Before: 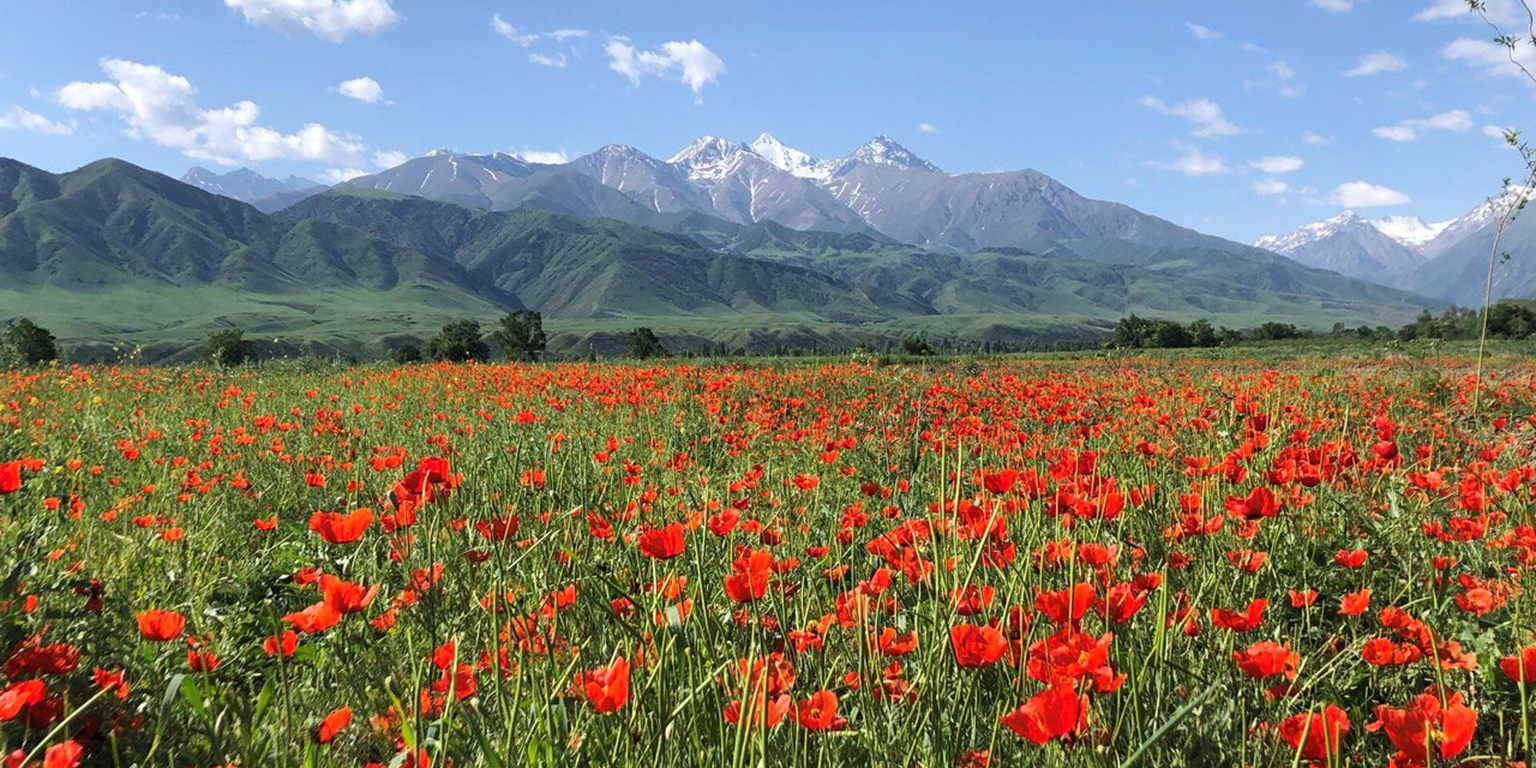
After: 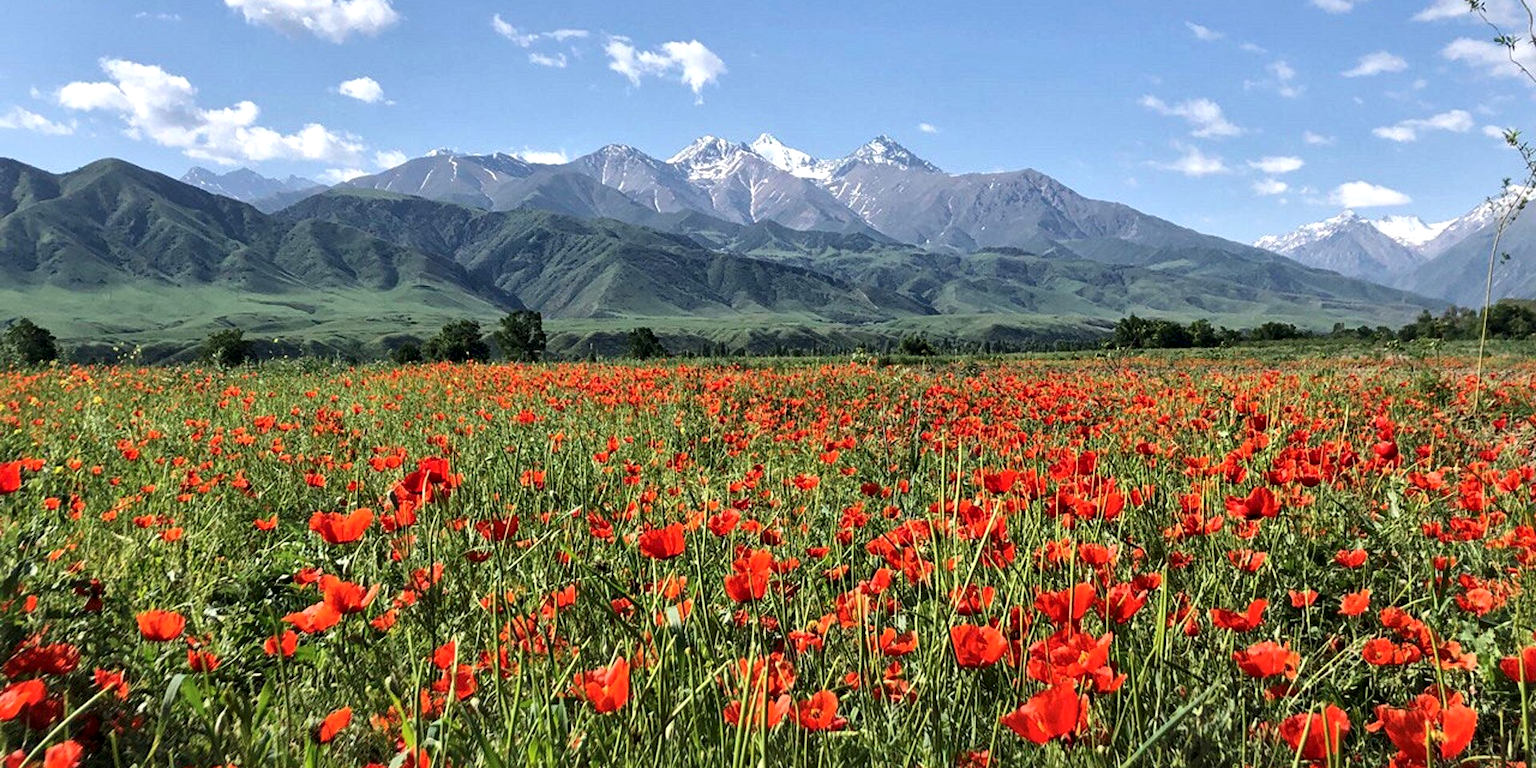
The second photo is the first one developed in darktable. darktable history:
local contrast: mode bilateral grid, contrast 25, coarseness 47, detail 152%, midtone range 0.2
